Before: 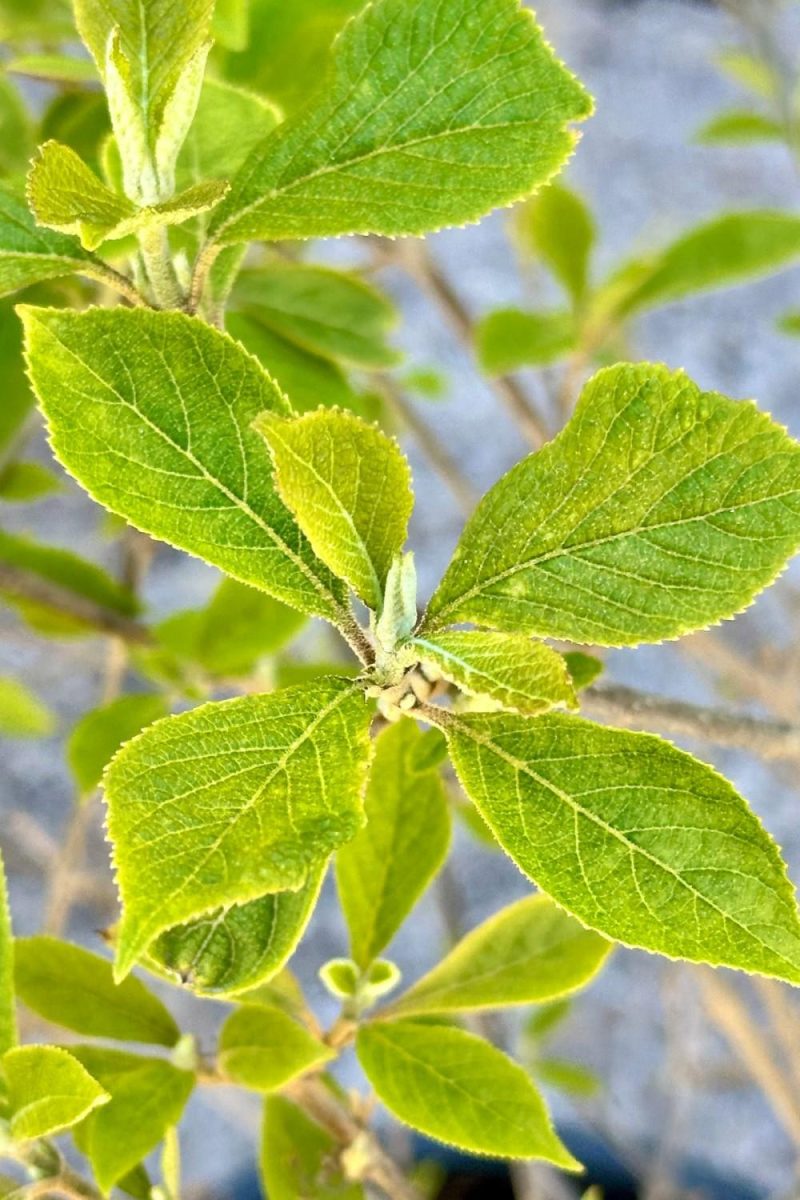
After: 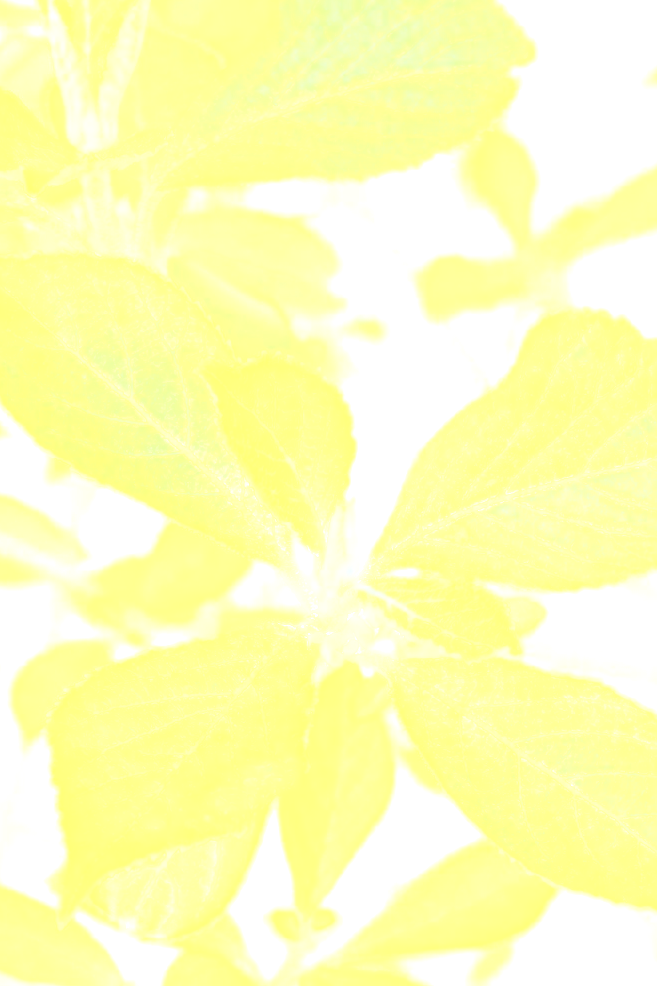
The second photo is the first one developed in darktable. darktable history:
crop and rotate: left 7.196%, top 4.574%, right 10.605%, bottom 13.178%
bloom: size 25%, threshold 5%, strength 90%
exposure: exposure 0.2 EV, compensate highlight preservation false
sharpen: on, module defaults
filmic rgb: black relative exposure -6.98 EV, white relative exposure 5.63 EV, hardness 2.86
white balance: red 0.98, blue 1.034
